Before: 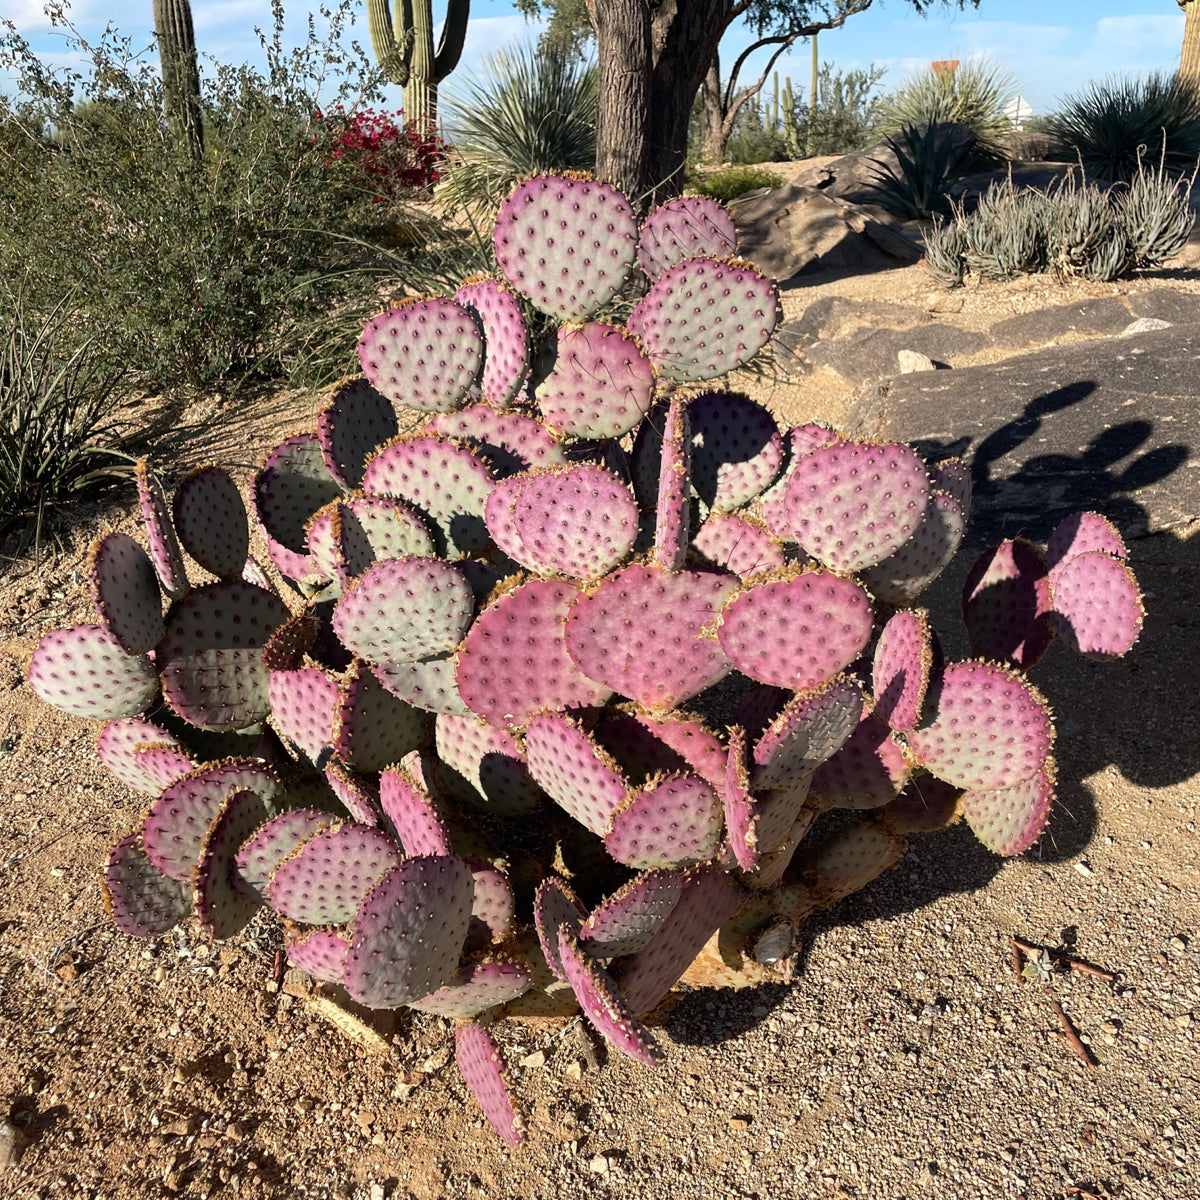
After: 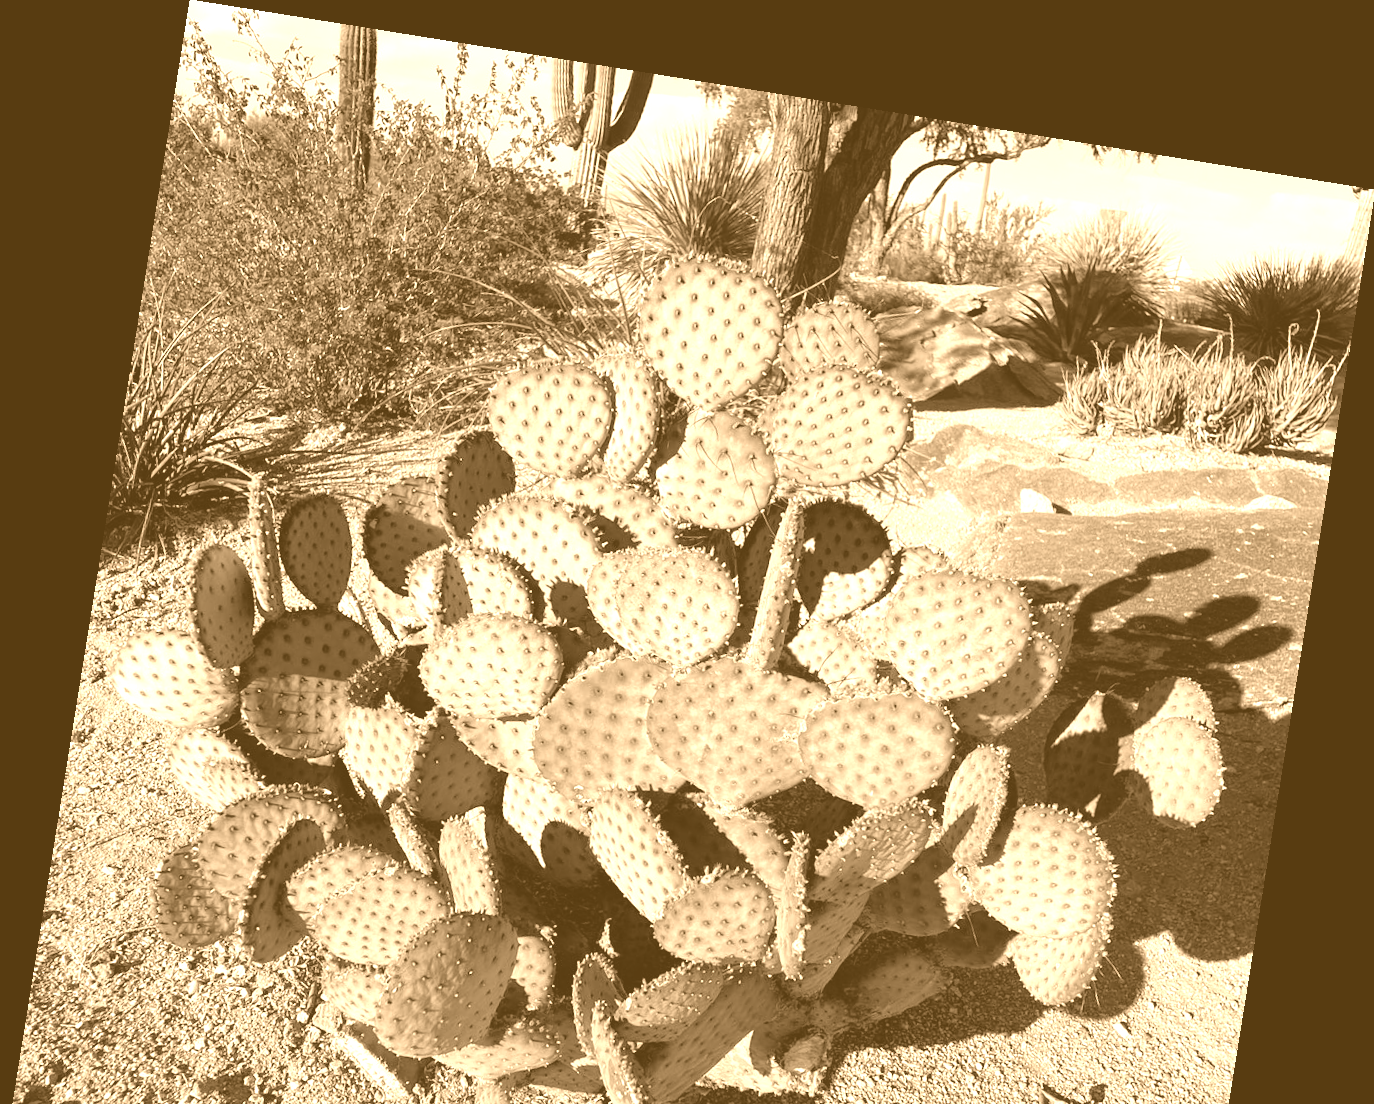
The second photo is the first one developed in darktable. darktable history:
colorize: hue 28.8°, source mix 100%
rotate and perspective: rotation 9.12°, automatic cropping off
crop: bottom 19.644%
